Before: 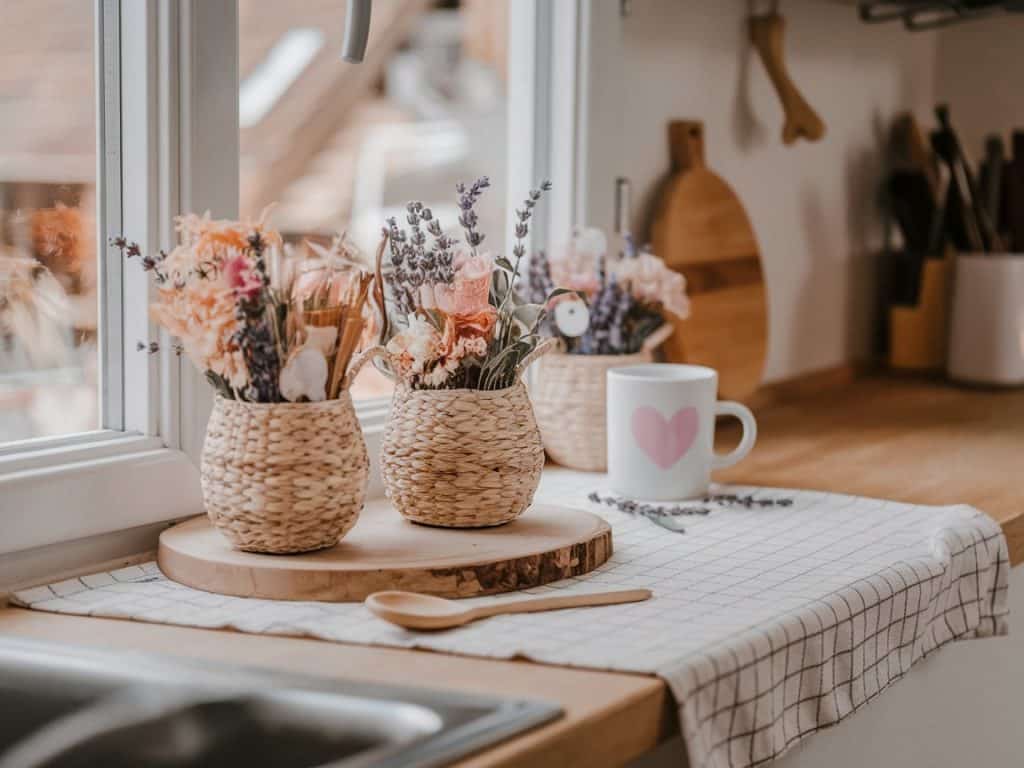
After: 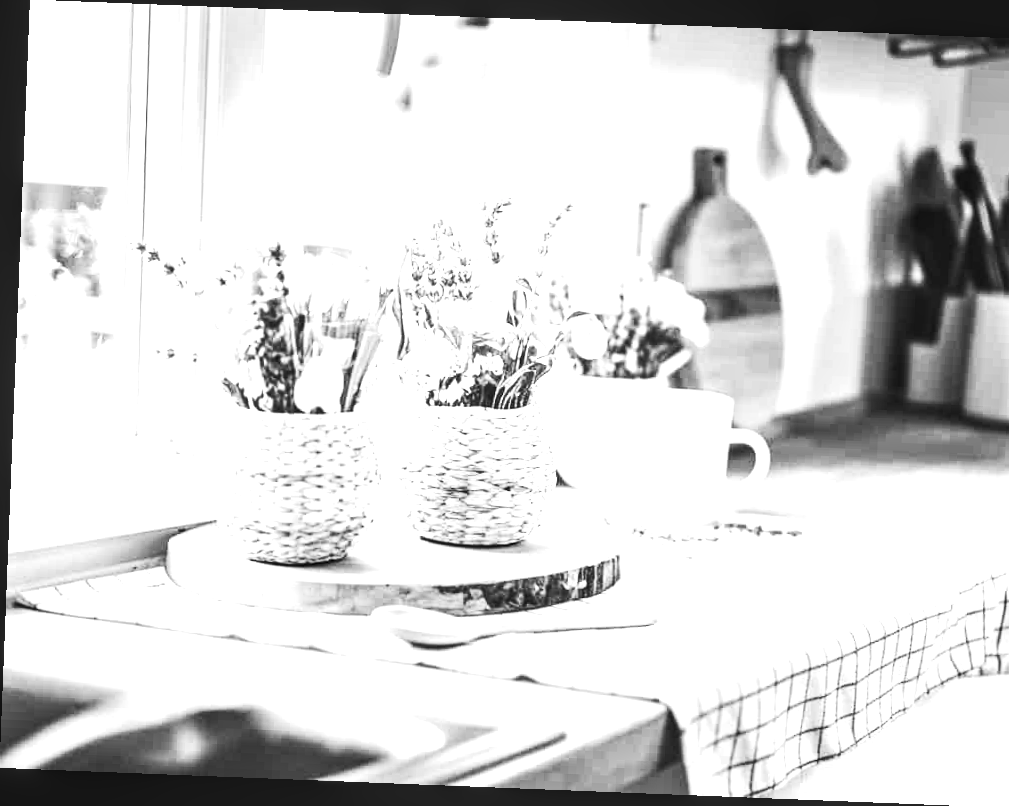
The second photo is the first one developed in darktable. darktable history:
local contrast: on, module defaults
exposure: exposure 2 EV, compensate highlight preservation false
tone equalizer: on, module defaults
contrast brightness saturation: contrast 0.26, brightness 0.02, saturation 0.87
crop: right 4.126%, bottom 0.031%
rotate and perspective: rotation 2.27°, automatic cropping off
color zones: curves: ch1 [(0, -0.014) (0.143, -0.013) (0.286, -0.013) (0.429, -0.016) (0.571, -0.019) (0.714, -0.015) (0.857, 0.002) (1, -0.014)]
color balance rgb: linear chroma grading › global chroma 9%, perceptual saturation grading › global saturation 36%, perceptual saturation grading › shadows 35%, perceptual brilliance grading › global brilliance 15%, perceptual brilliance grading › shadows -35%, global vibrance 15%
